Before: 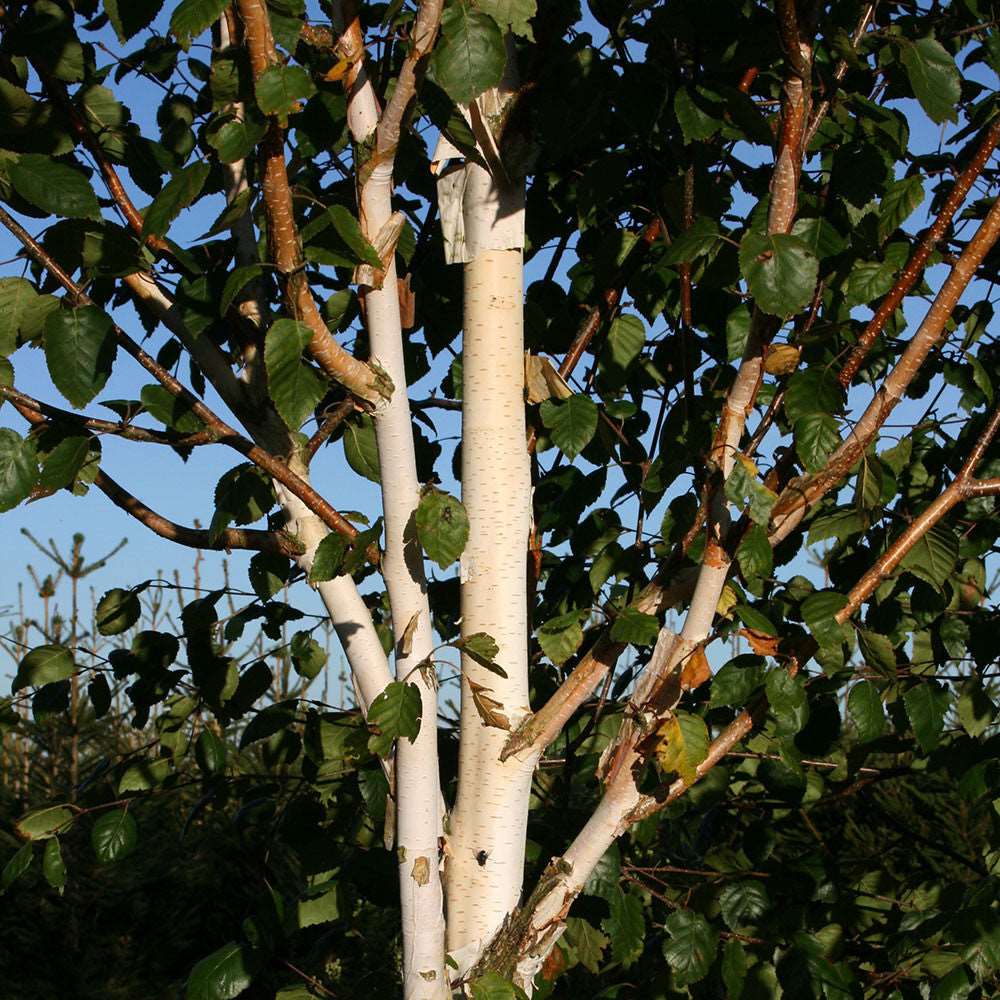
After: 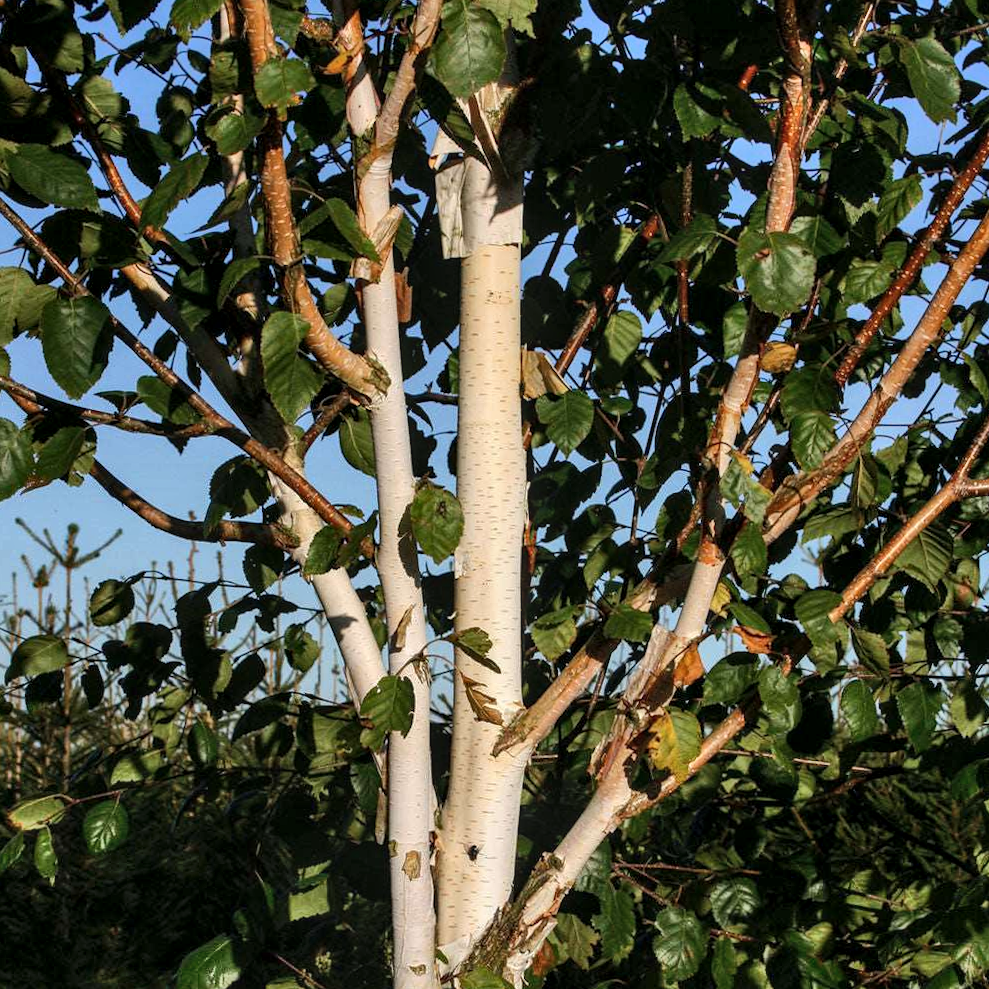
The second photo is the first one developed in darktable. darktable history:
shadows and highlights: shadows 47.32, highlights -41.26, soften with gaussian
crop and rotate: angle -0.61°
local contrast: detail 130%
